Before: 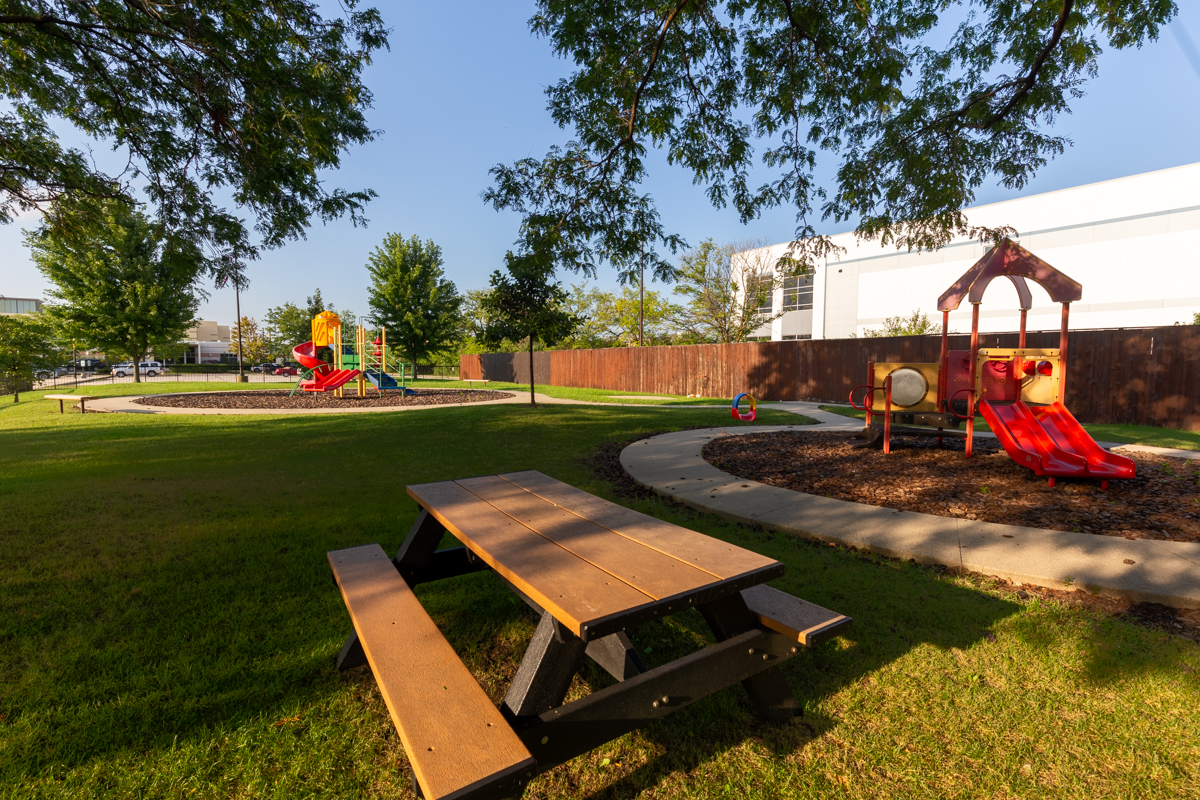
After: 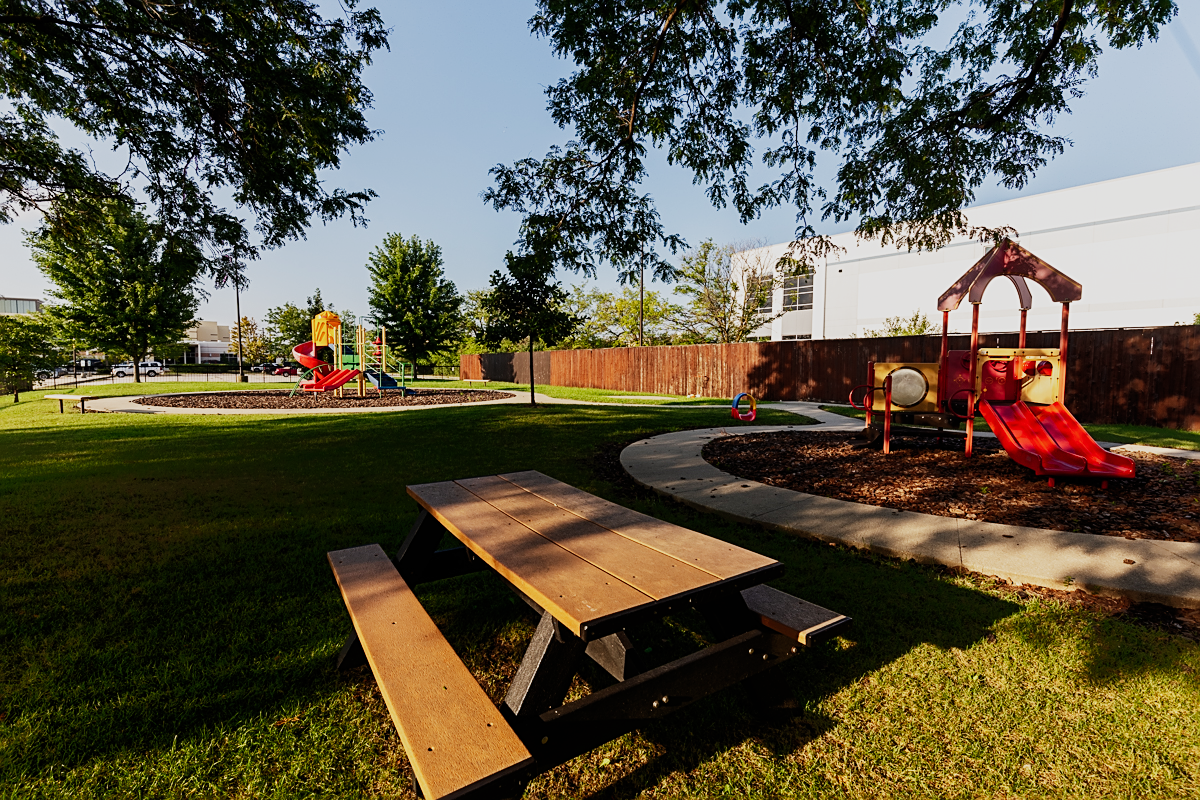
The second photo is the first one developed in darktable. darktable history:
sigmoid: contrast 1.7, skew -0.2, preserve hue 0%, red attenuation 0.1, red rotation 0.035, green attenuation 0.1, green rotation -0.017, blue attenuation 0.15, blue rotation -0.052, base primaries Rec2020
sharpen: on, module defaults
contrast brightness saturation: saturation -0.05
